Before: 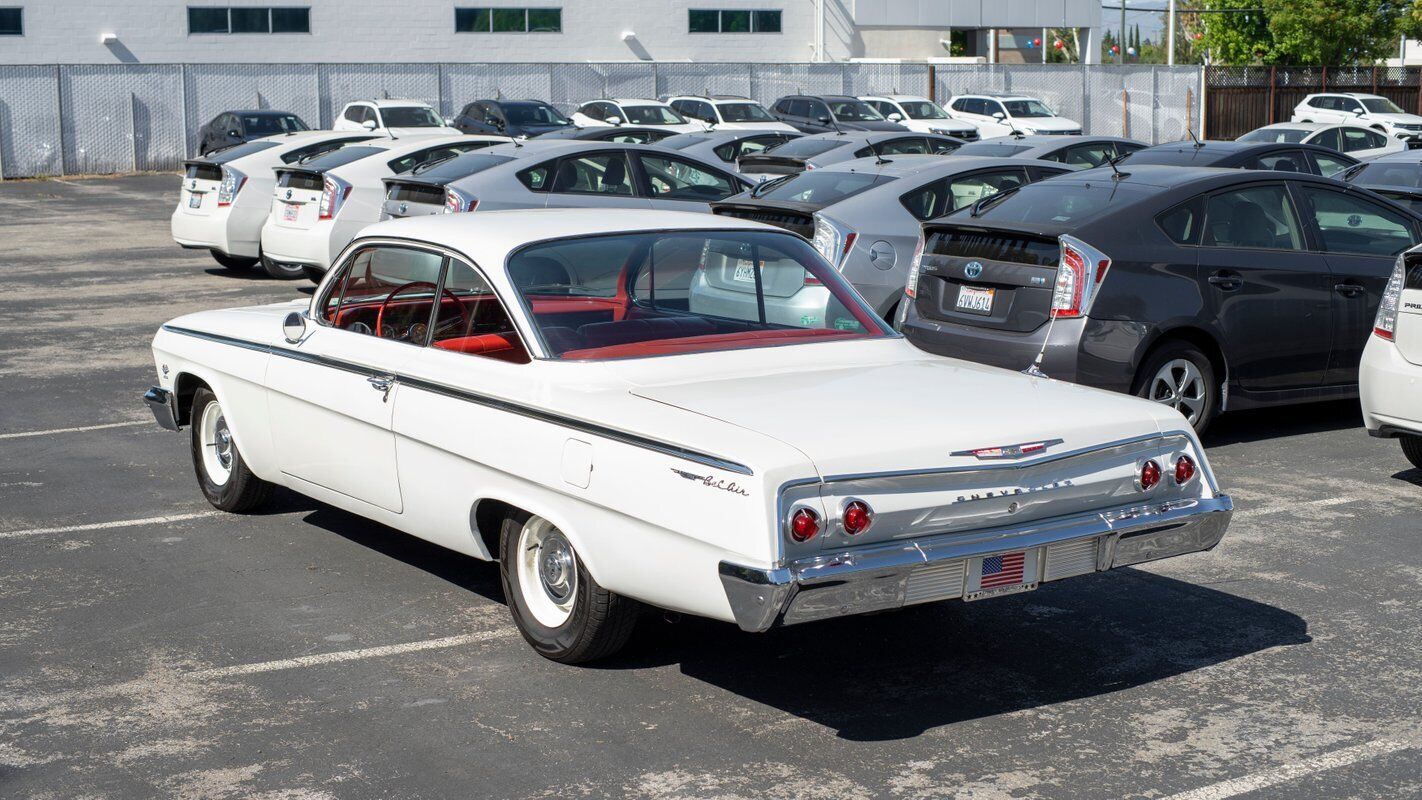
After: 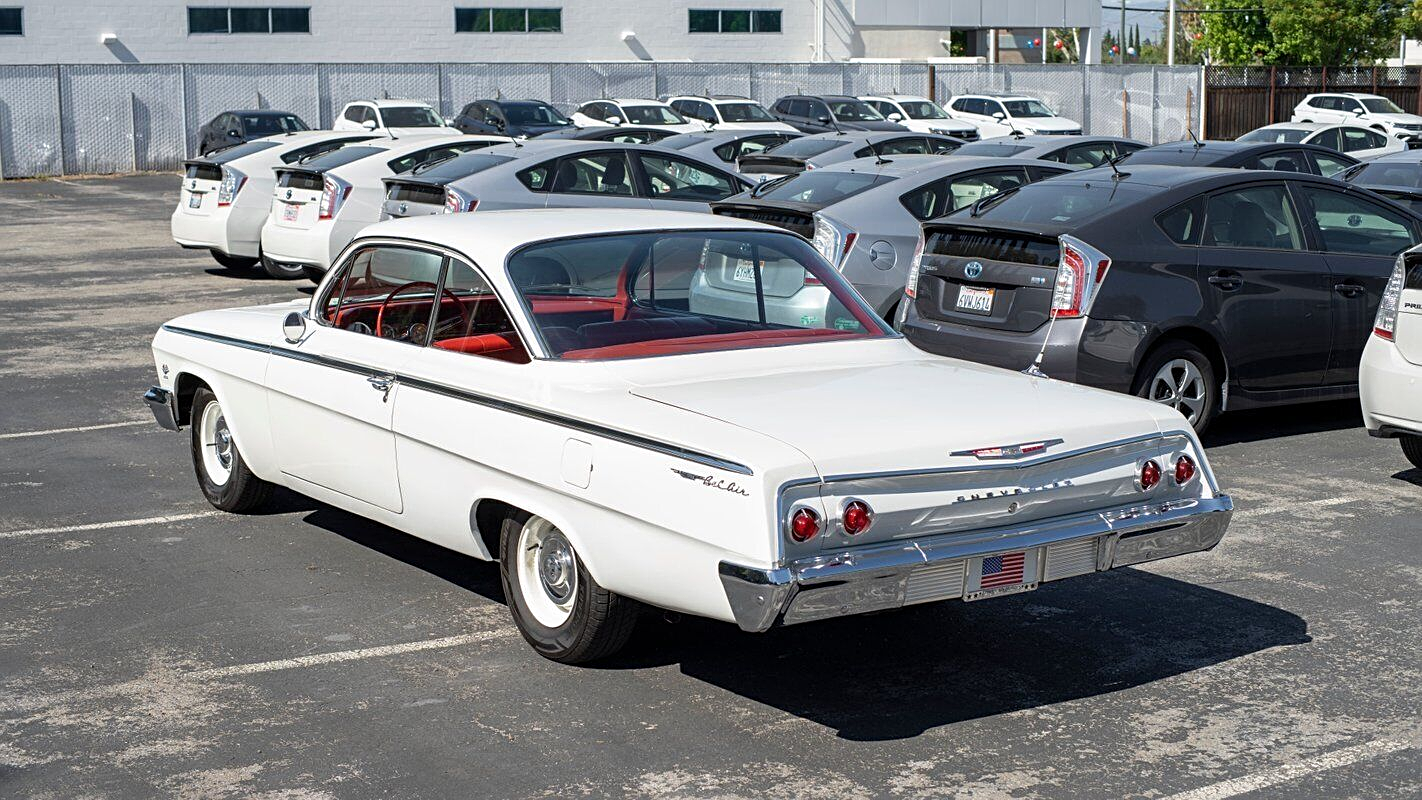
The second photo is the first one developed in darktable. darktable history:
sharpen: radius 2.205, amount 0.386, threshold 0.035
